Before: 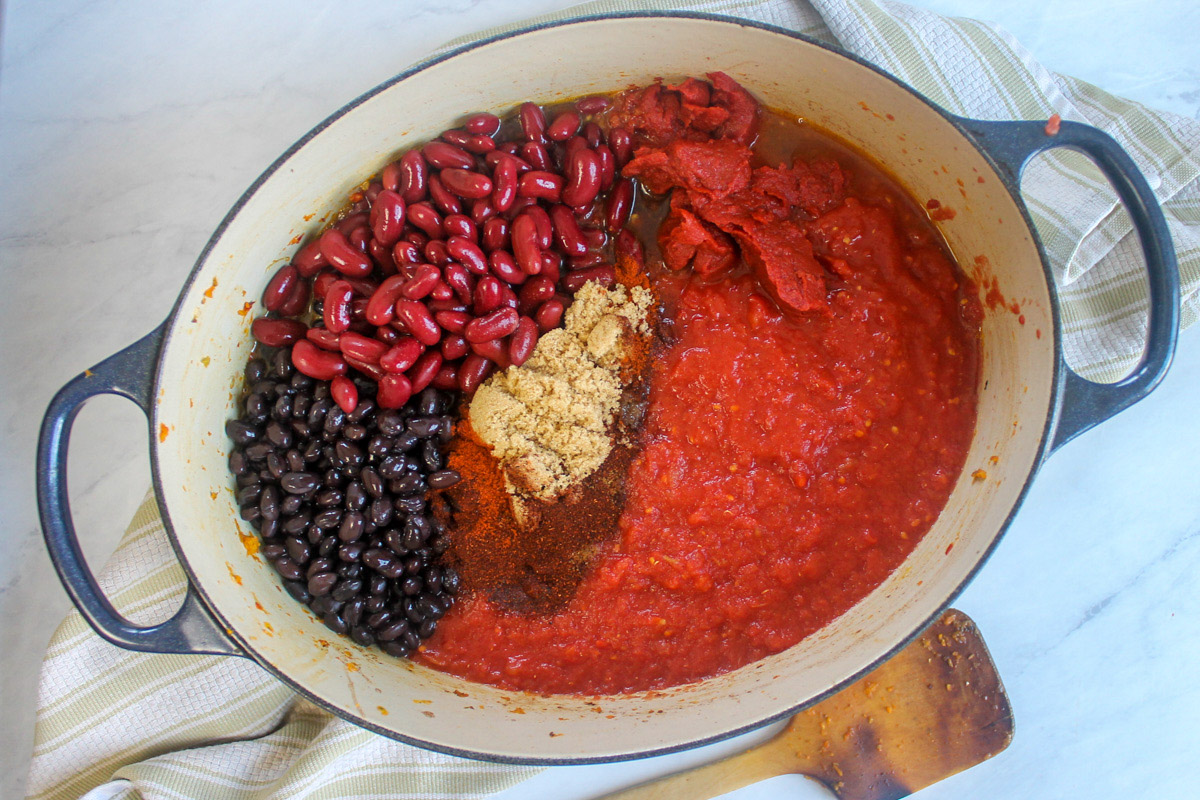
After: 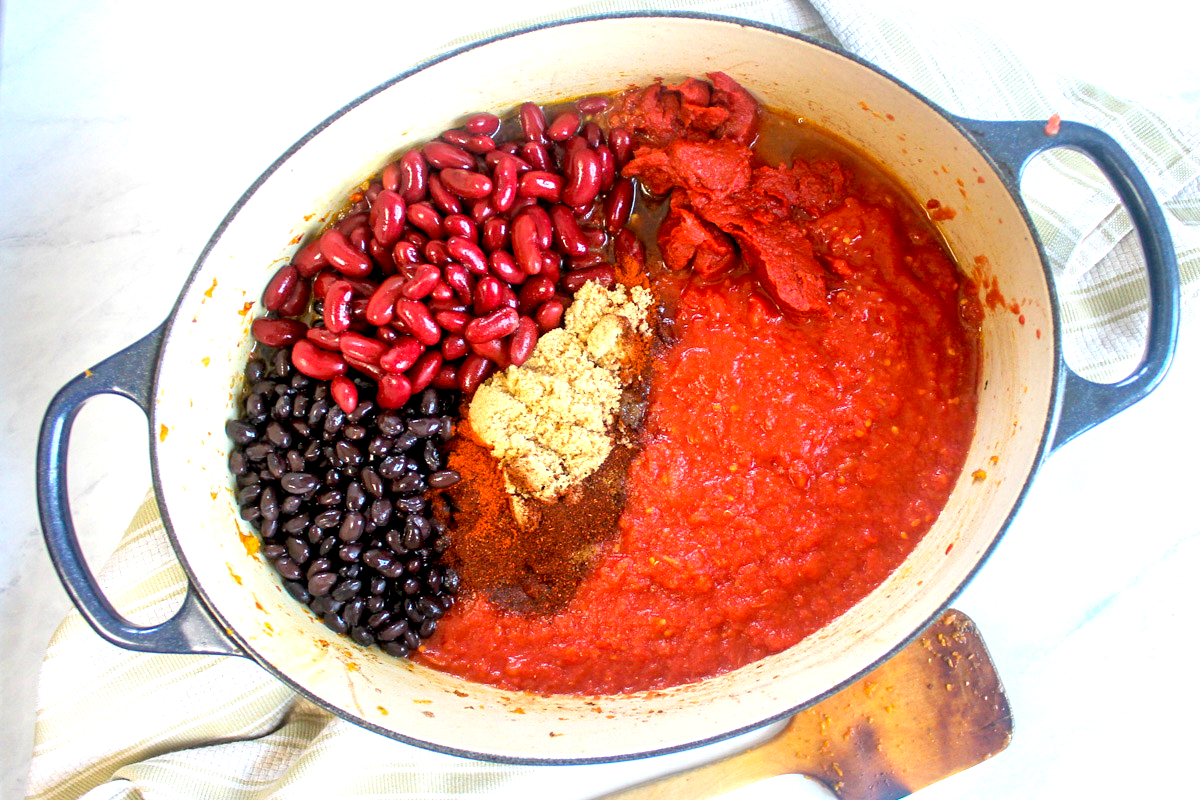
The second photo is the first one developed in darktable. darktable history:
exposure: black level correction 0.008, exposure 0.983 EV, compensate highlight preservation false
